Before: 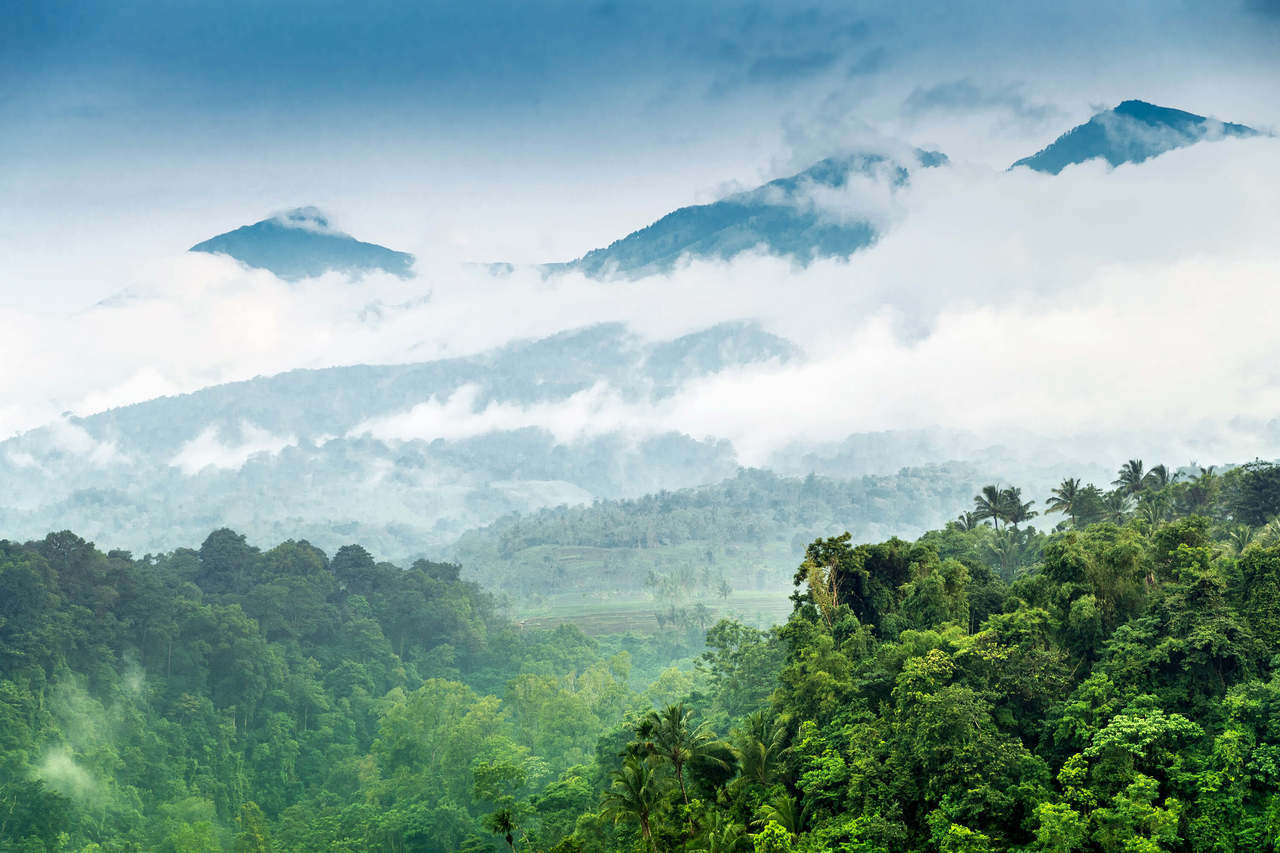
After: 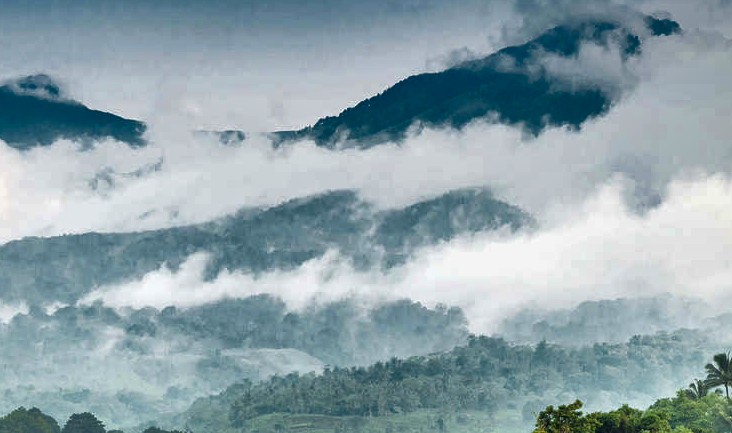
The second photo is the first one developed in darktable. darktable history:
crop: left 21.078%, top 15.526%, right 21.69%, bottom 33.709%
shadows and highlights: shadows 24.72, highlights -79.3, soften with gaussian
